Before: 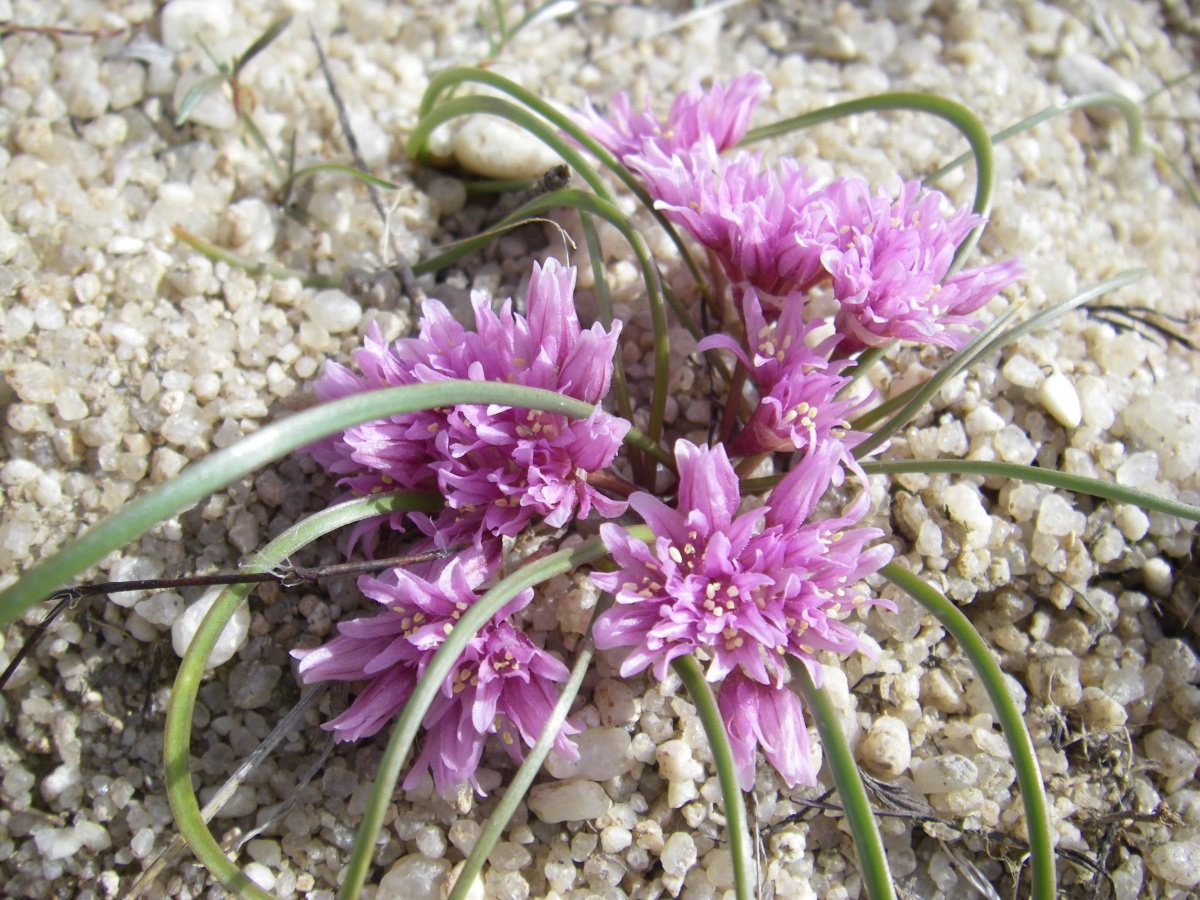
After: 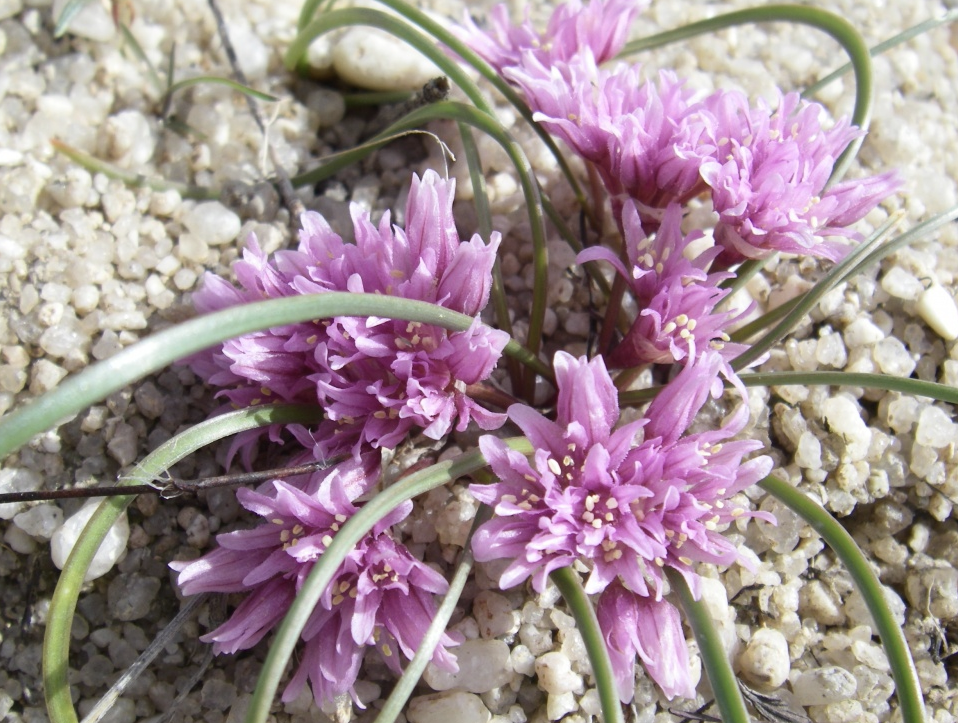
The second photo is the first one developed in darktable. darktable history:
contrast brightness saturation: contrast 0.112, saturation -0.151
crop and rotate: left 10.127%, top 9.888%, right 10.016%, bottom 9.772%
